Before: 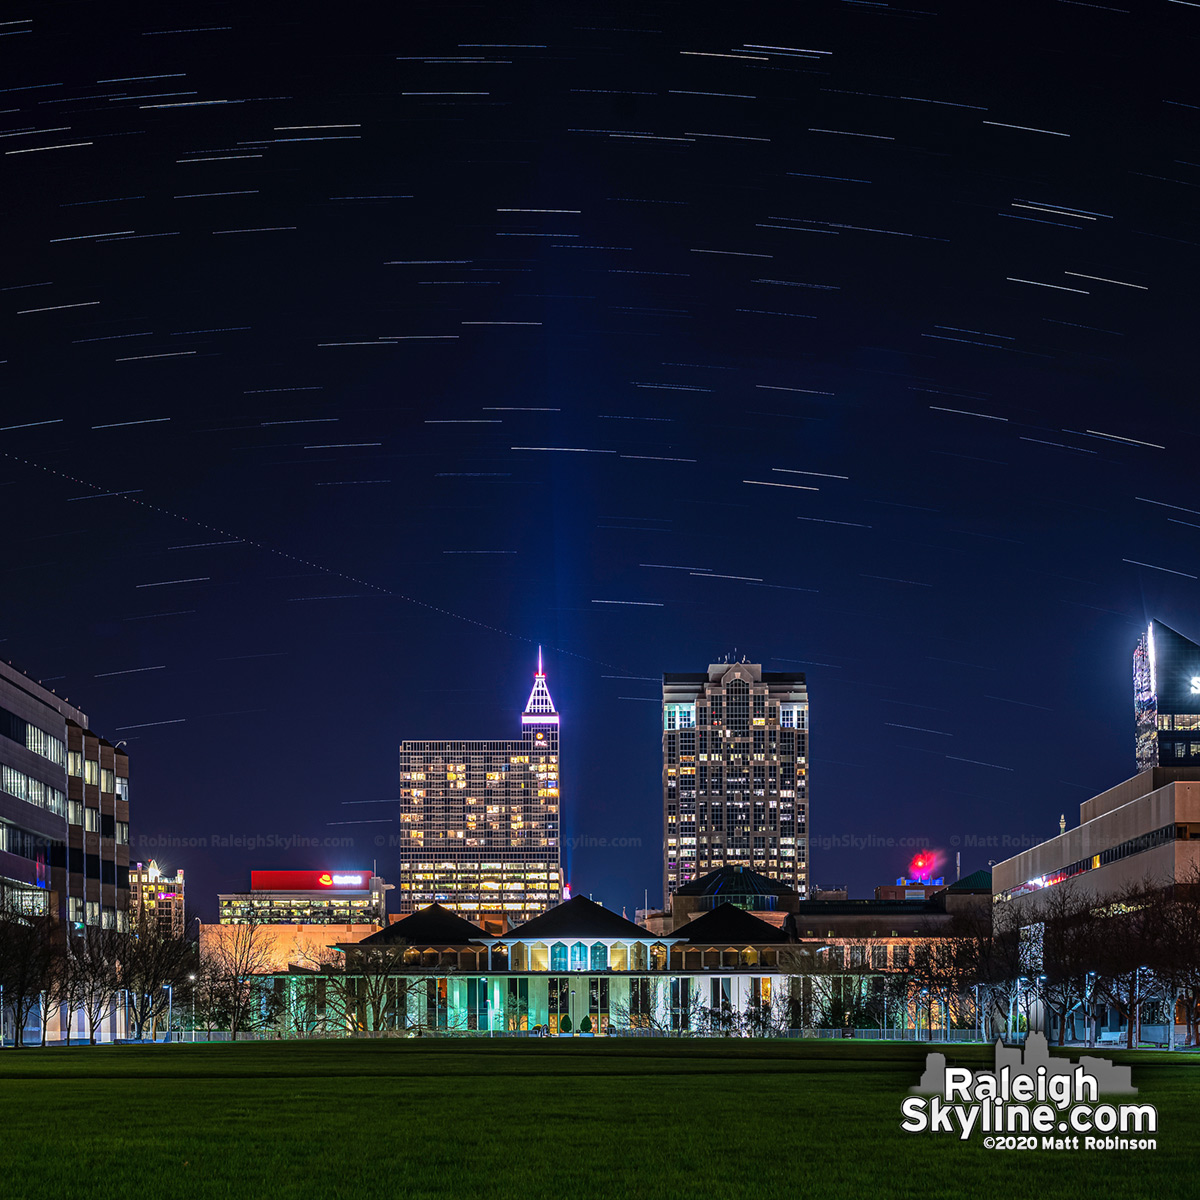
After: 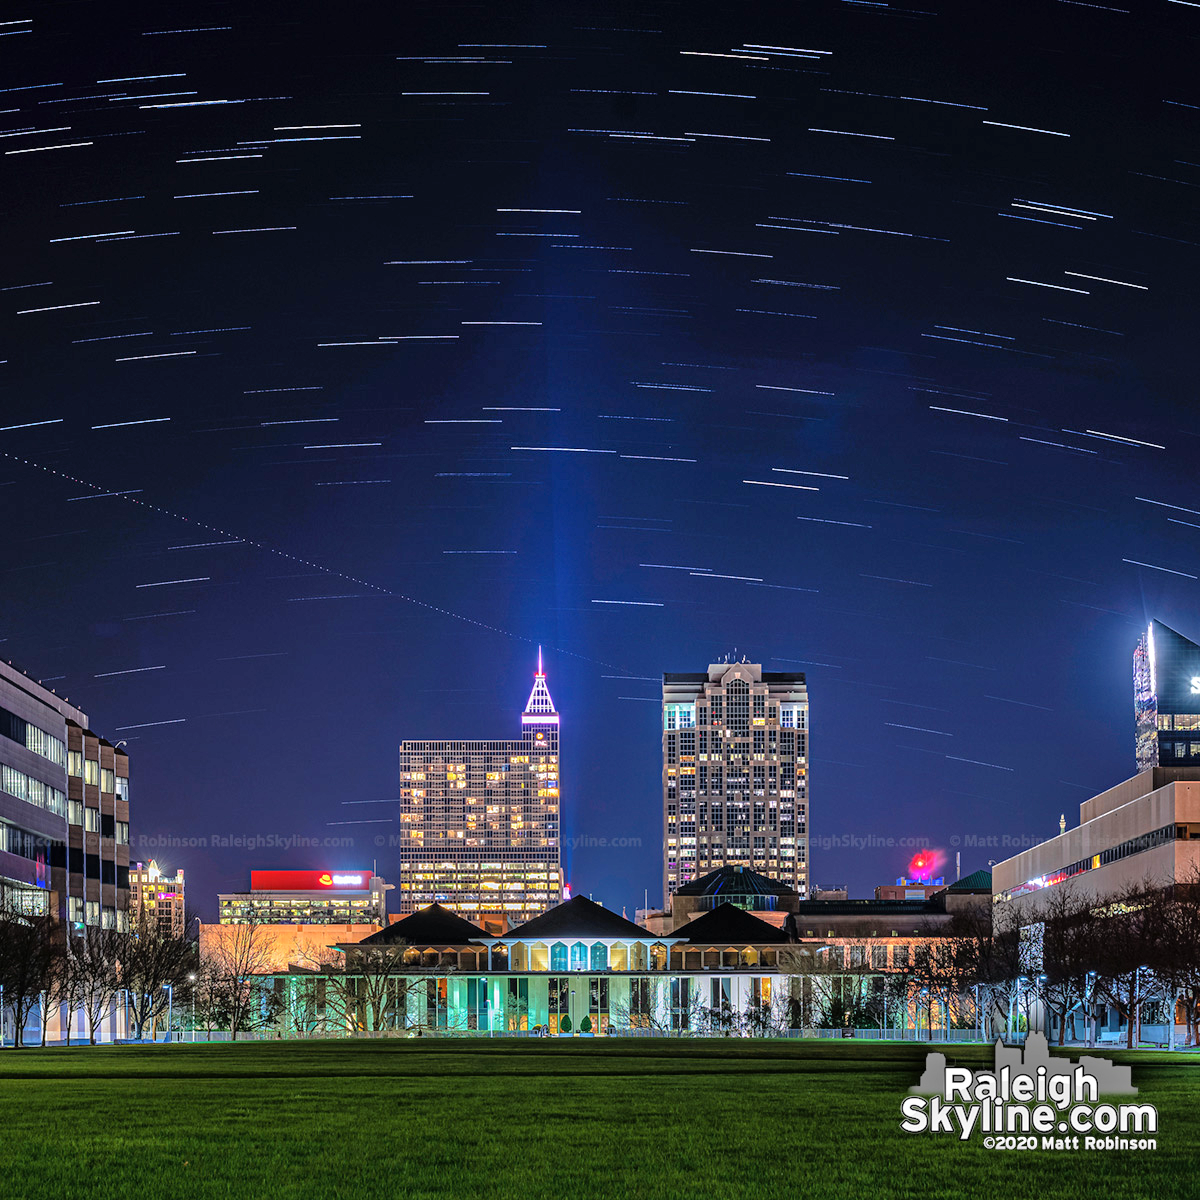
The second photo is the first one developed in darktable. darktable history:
shadows and highlights: shadows 37.5, highlights -27.42, highlights color adjustment 0.597%, soften with gaussian
tone equalizer: -7 EV 0.143 EV, -6 EV 0.599 EV, -5 EV 1.15 EV, -4 EV 1.3 EV, -3 EV 1.14 EV, -2 EV 0.6 EV, -1 EV 0.148 EV
